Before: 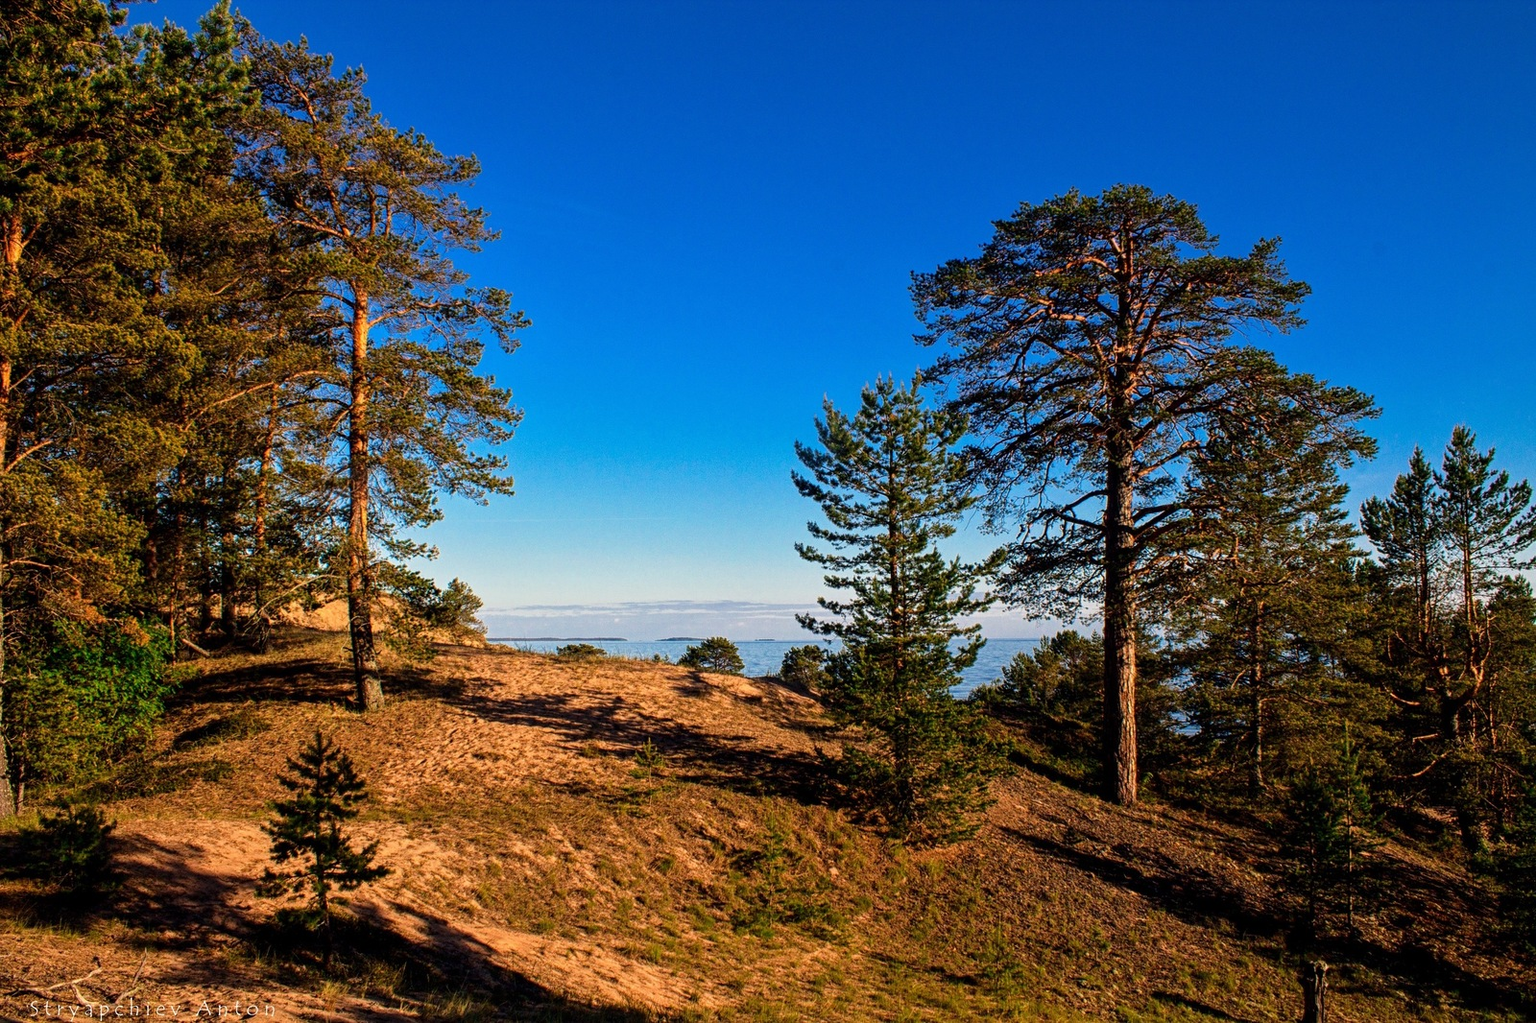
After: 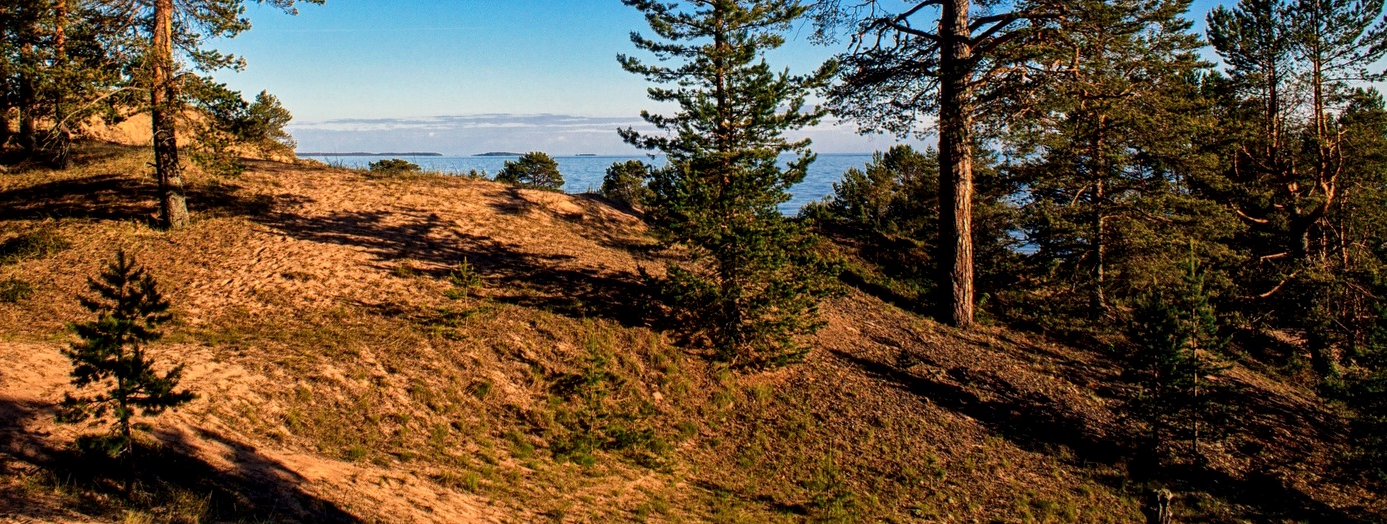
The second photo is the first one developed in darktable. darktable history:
local contrast: mode bilateral grid, contrast 19, coarseness 51, detail 129%, midtone range 0.2
crop and rotate: left 13.271%, top 48.082%, bottom 2.737%
tone equalizer: edges refinement/feathering 500, mask exposure compensation -1.57 EV, preserve details no
